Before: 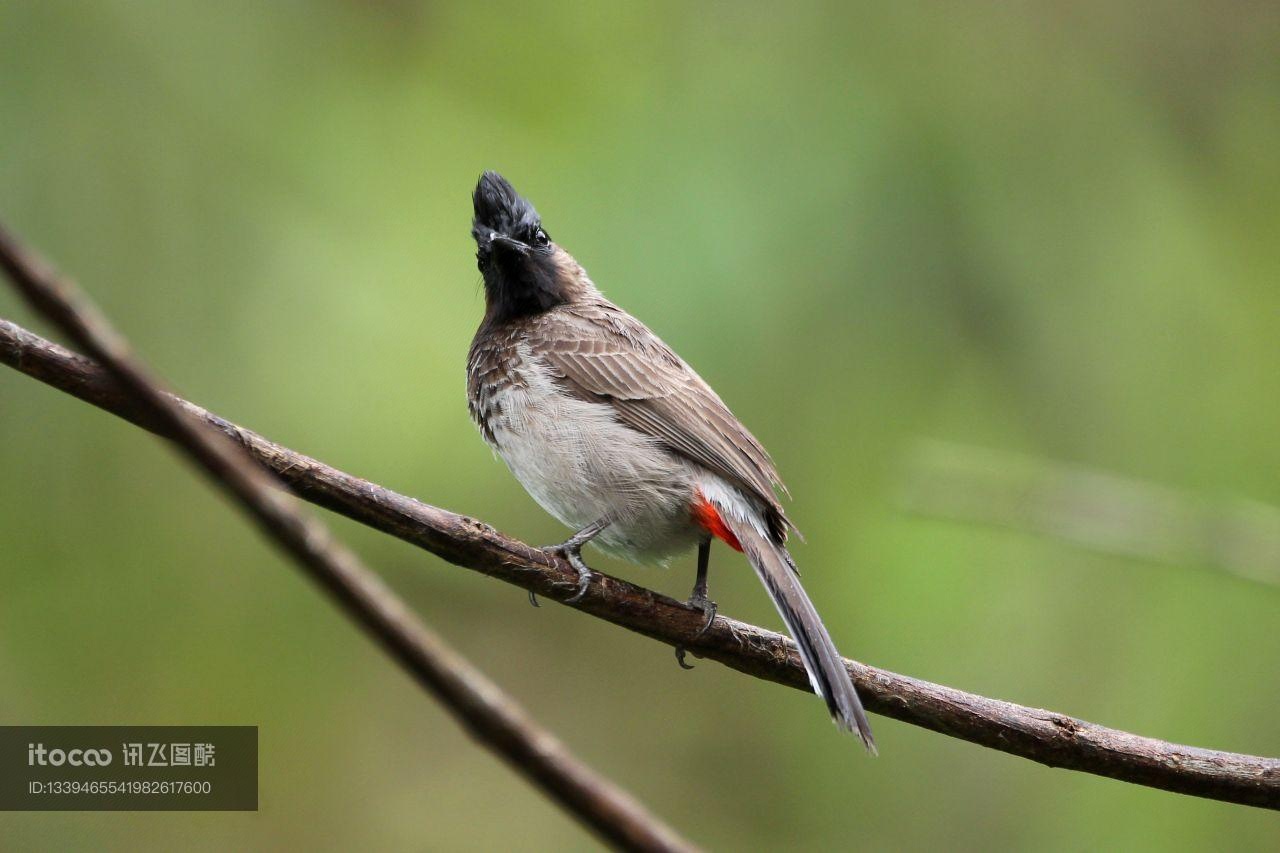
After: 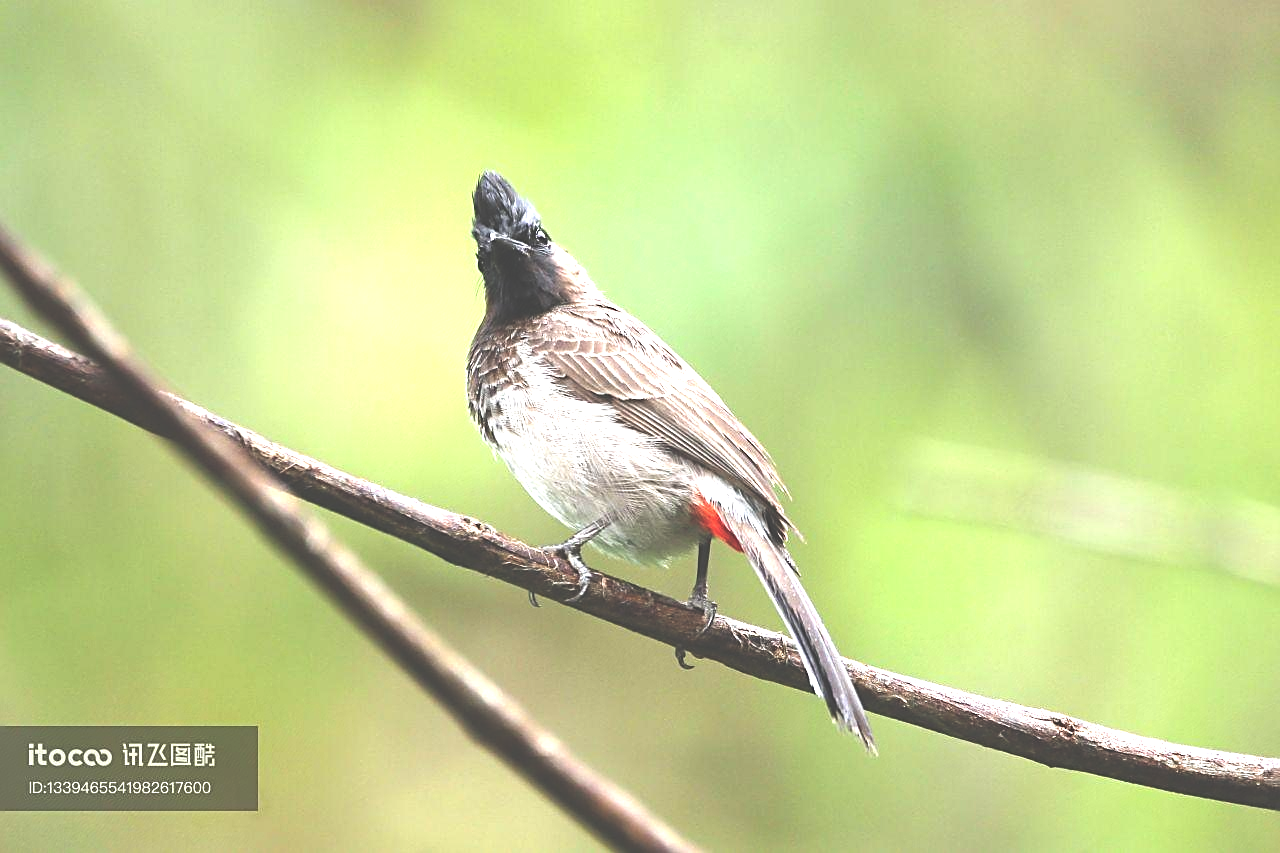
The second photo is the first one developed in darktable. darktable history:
exposure: black level correction -0.023, exposure 1.398 EV, compensate exposure bias true, compensate highlight preservation false
sharpen: on, module defaults
